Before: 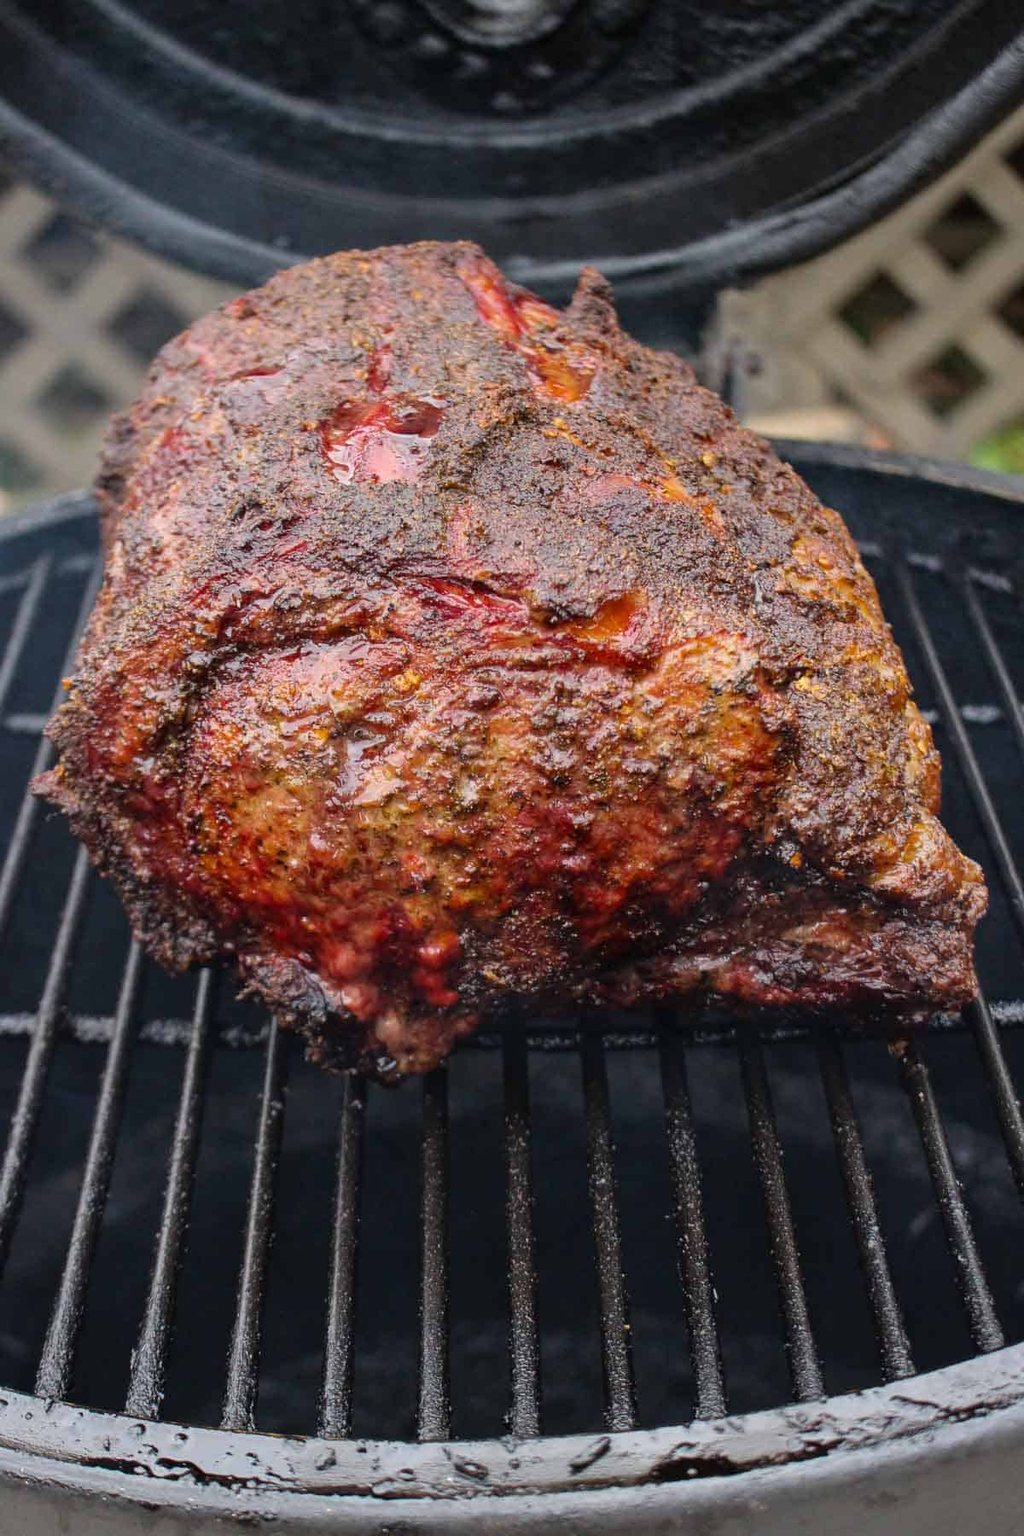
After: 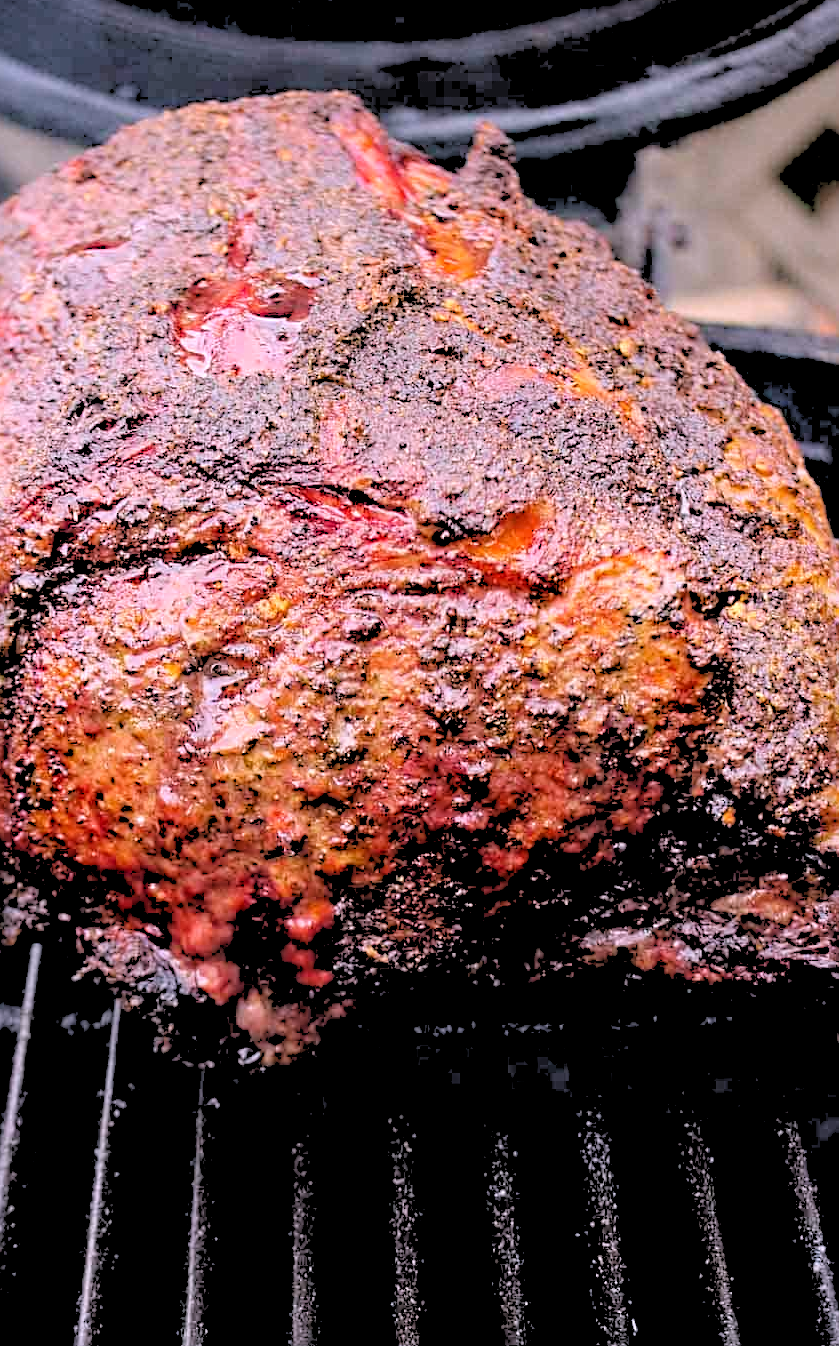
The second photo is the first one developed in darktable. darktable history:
crop and rotate: left 17.046%, top 10.659%, right 12.989%, bottom 14.553%
white balance: red 1.066, blue 1.119
sharpen: radius 4
rgb levels: levels [[0.027, 0.429, 0.996], [0, 0.5, 1], [0, 0.5, 1]]
